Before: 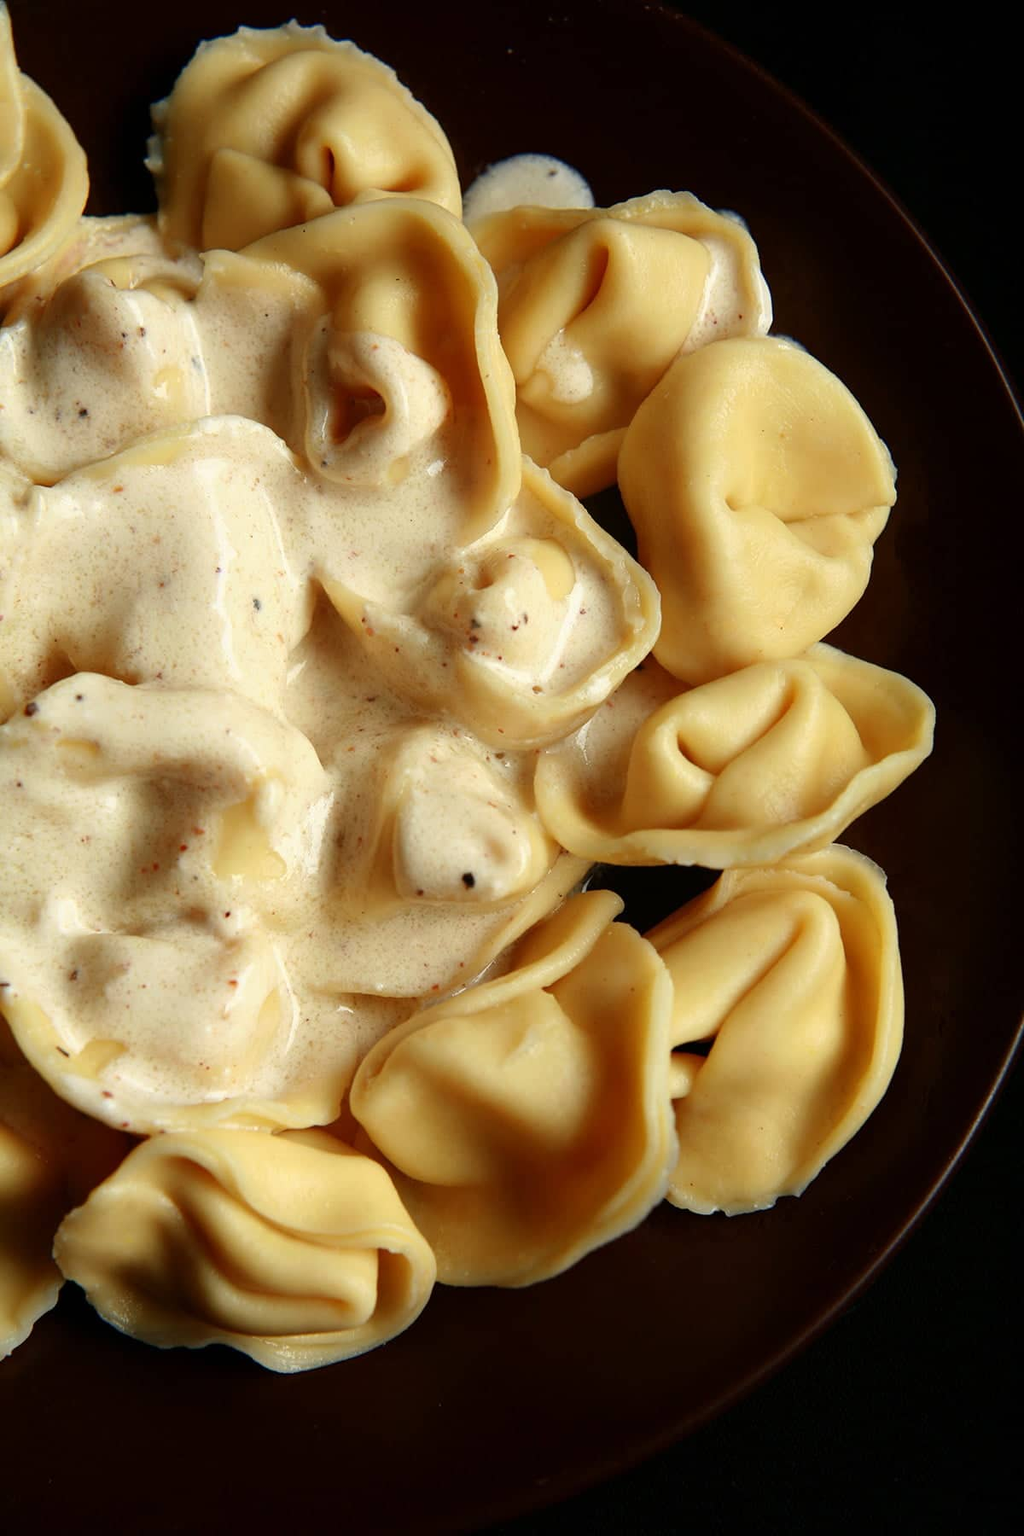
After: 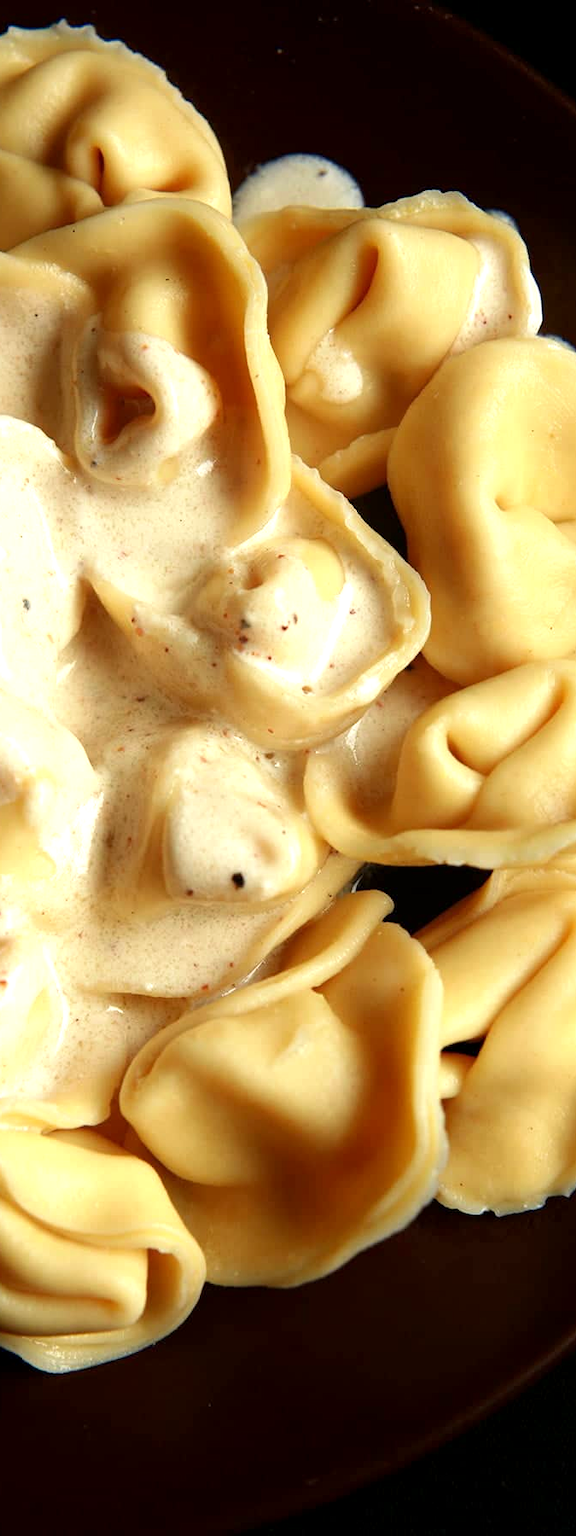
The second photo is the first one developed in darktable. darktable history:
crop and rotate: left 22.516%, right 21.234%
exposure: black level correction 0.001, exposure 0.5 EV, compensate exposure bias true, compensate highlight preservation false
velvia: strength 9.25%
